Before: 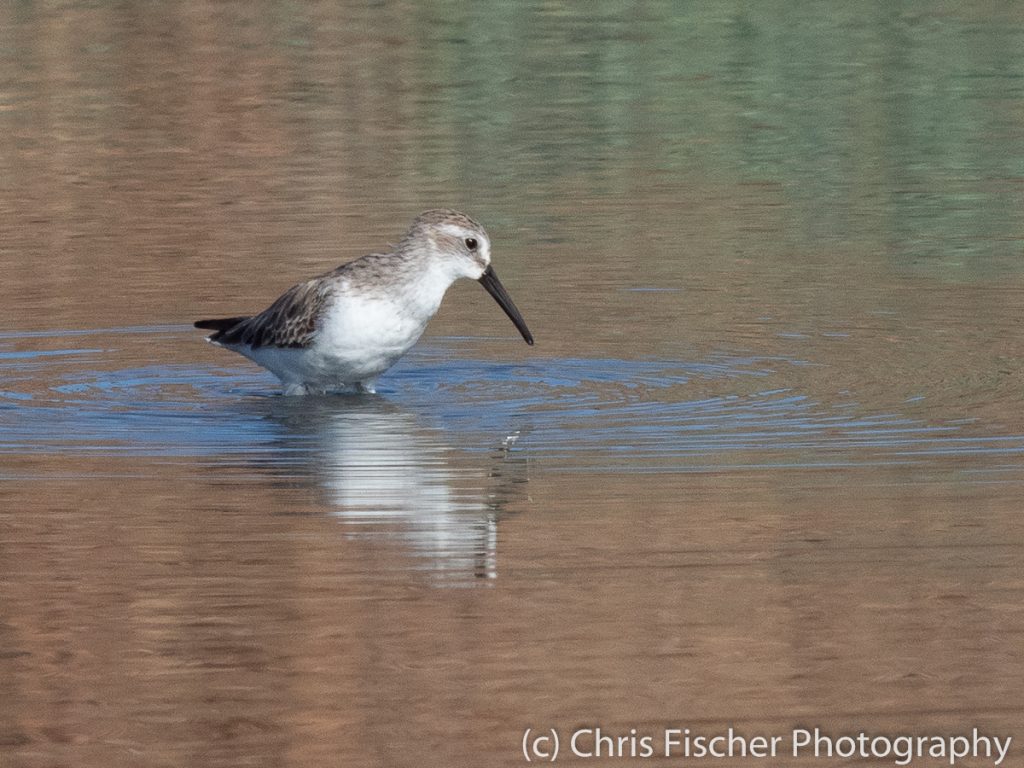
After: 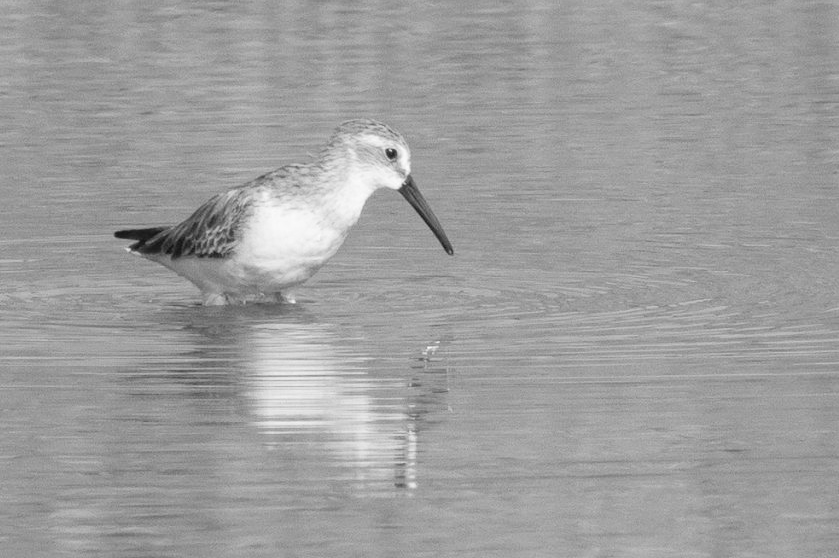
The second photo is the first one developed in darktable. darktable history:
white balance: red 0.98, blue 1.61
contrast equalizer: y [[0.5 ×6], [0.5 ×6], [0.5 ×6], [0 ×6], [0, 0.039, 0.251, 0.29, 0.293, 0.292]]
monochrome: on, module defaults
crop: left 7.856%, top 11.836%, right 10.12%, bottom 15.387%
contrast brightness saturation: contrast 0.1, brightness 0.3, saturation 0.14
